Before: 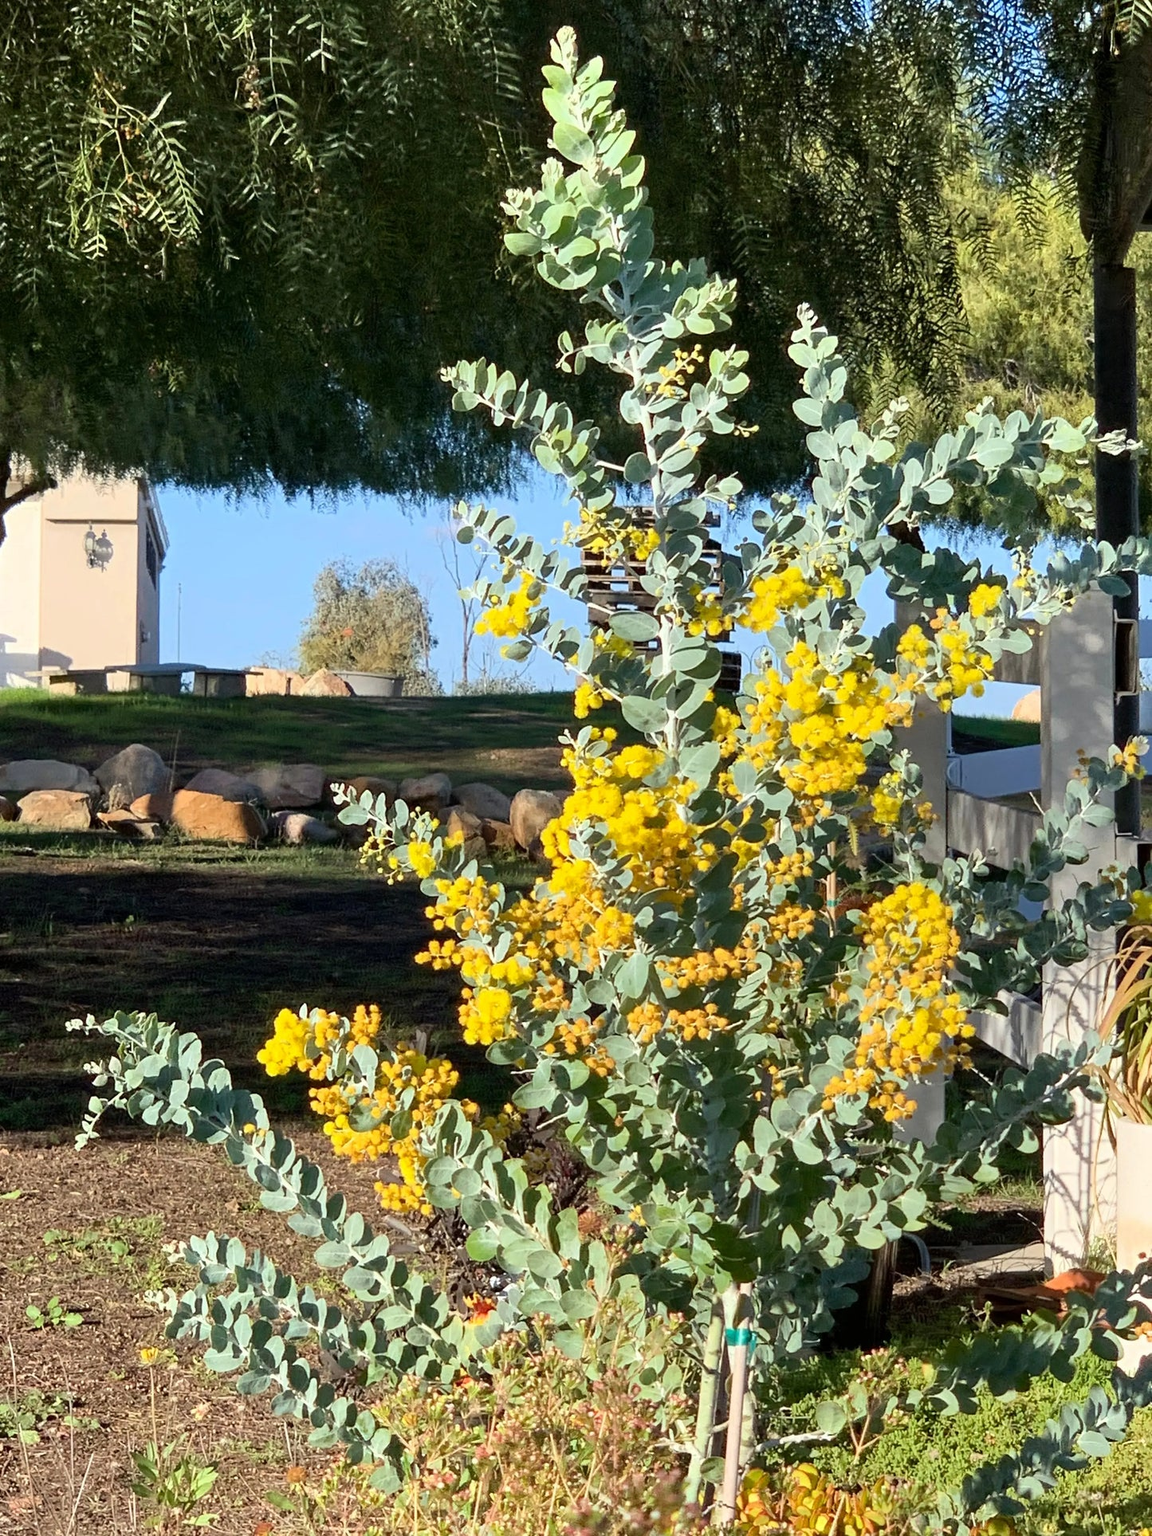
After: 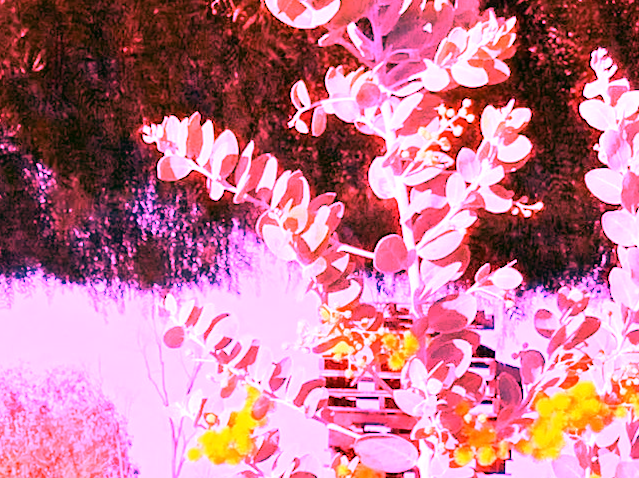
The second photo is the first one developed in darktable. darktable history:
rotate and perspective: rotation 0.174°, lens shift (vertical) 0.013, lens shift (horizontal) 0.019, shear 0.001, automatic cropping original format, crop left 0.007, crop right 0.991, crop top 0.016, crop bottom 0.997
crop: left 28.64%, top 16.832%, right 26.637%, bottom 58.055%
white balance: red 4.26, blue 1.802
